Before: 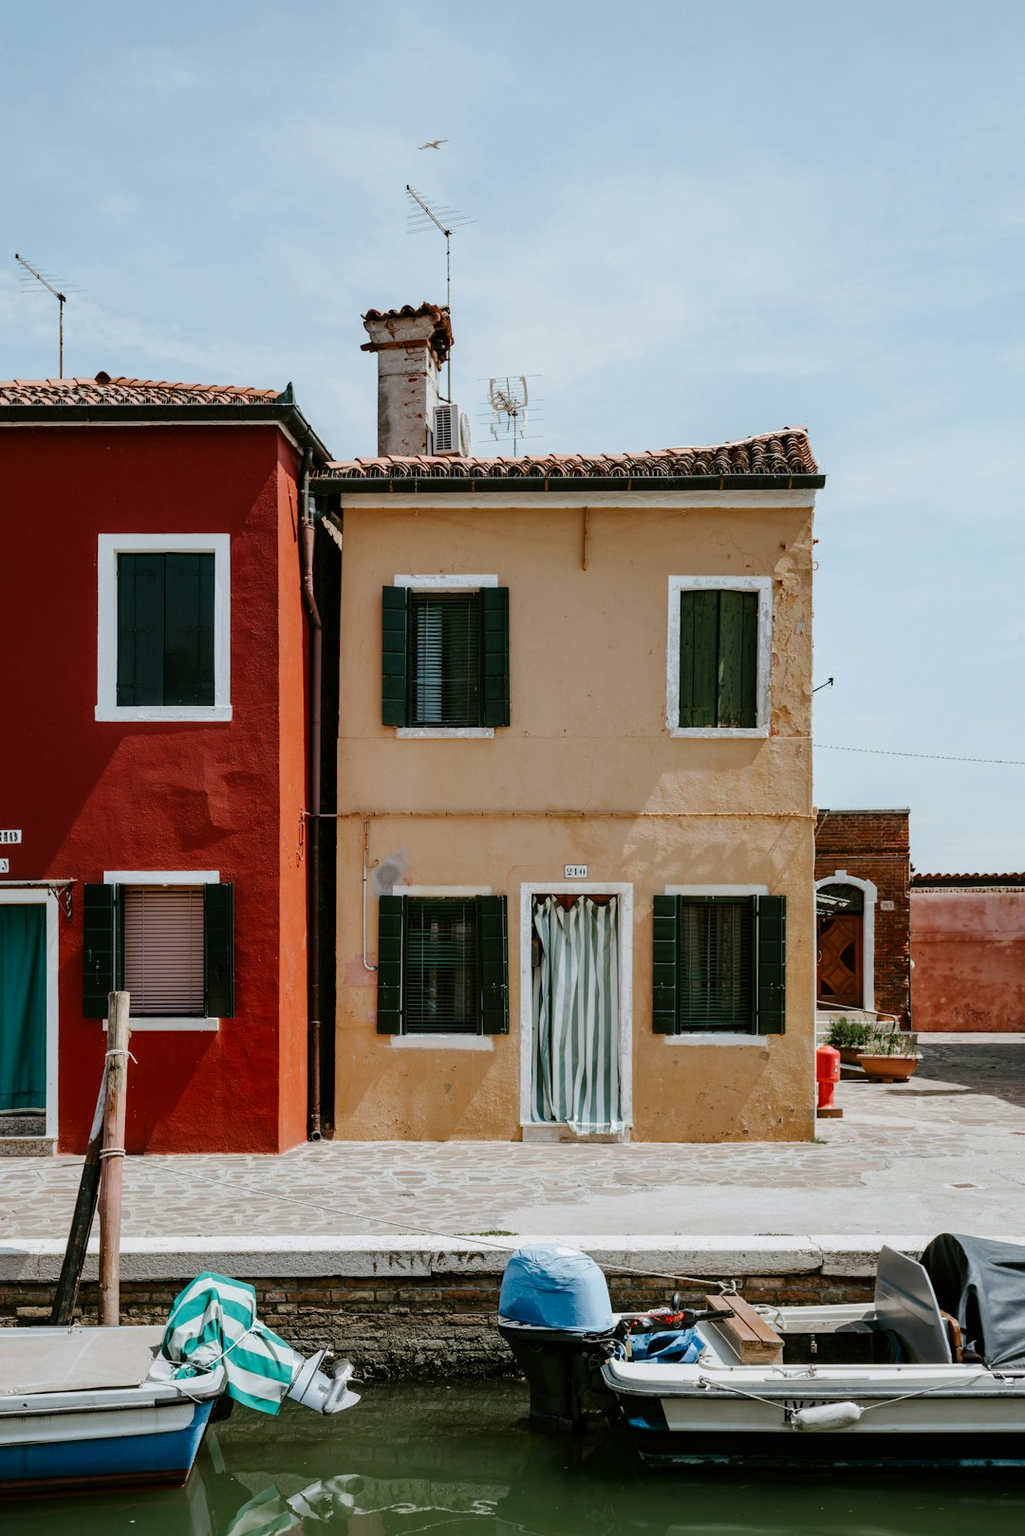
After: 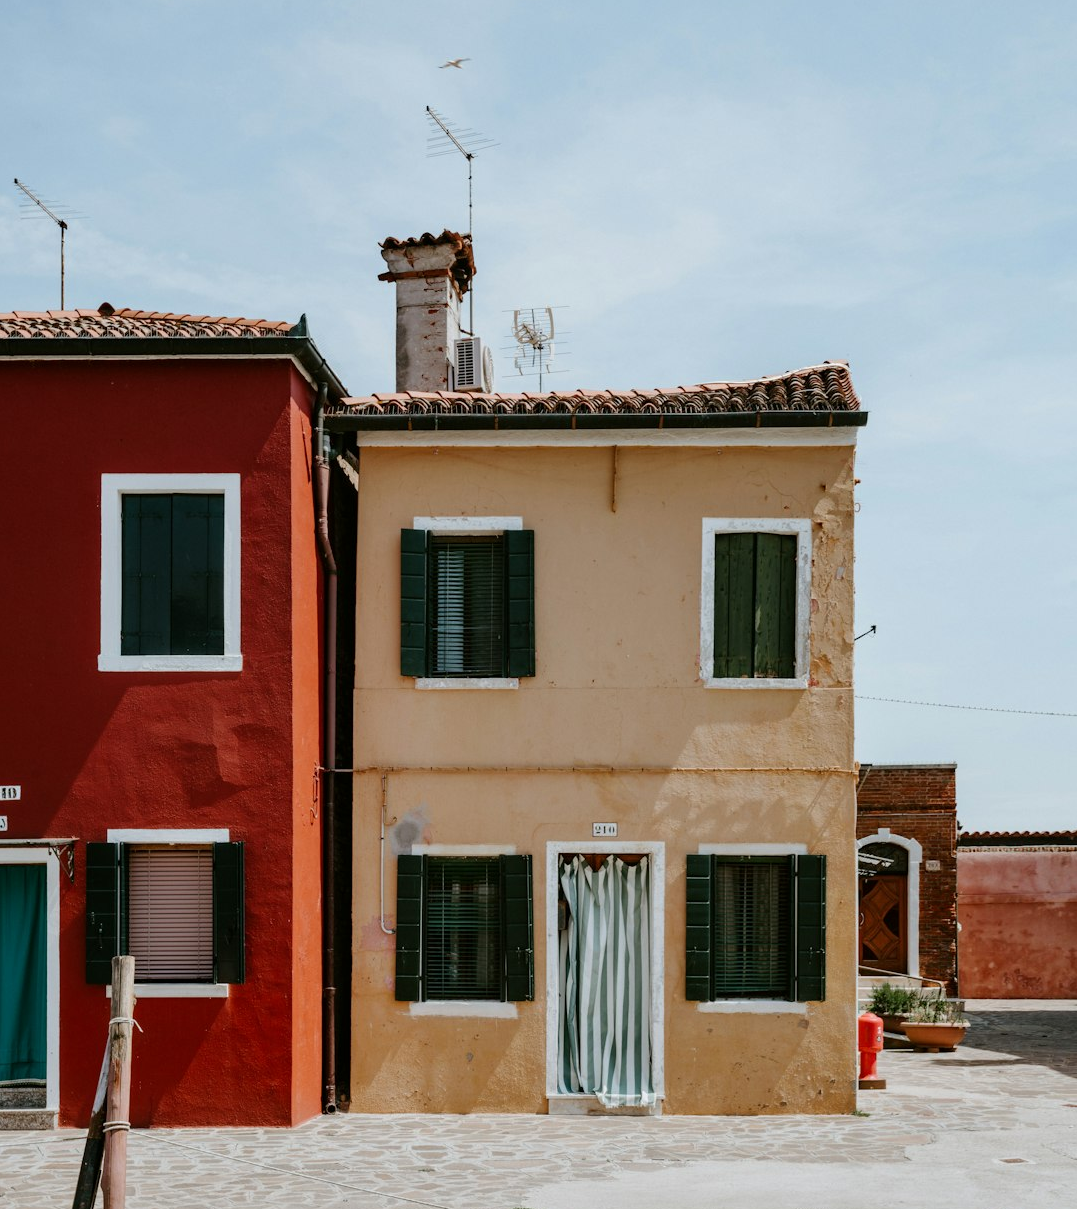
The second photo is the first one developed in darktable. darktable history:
crop: left 0.26%, top 5.558%, bottom 19.753%
